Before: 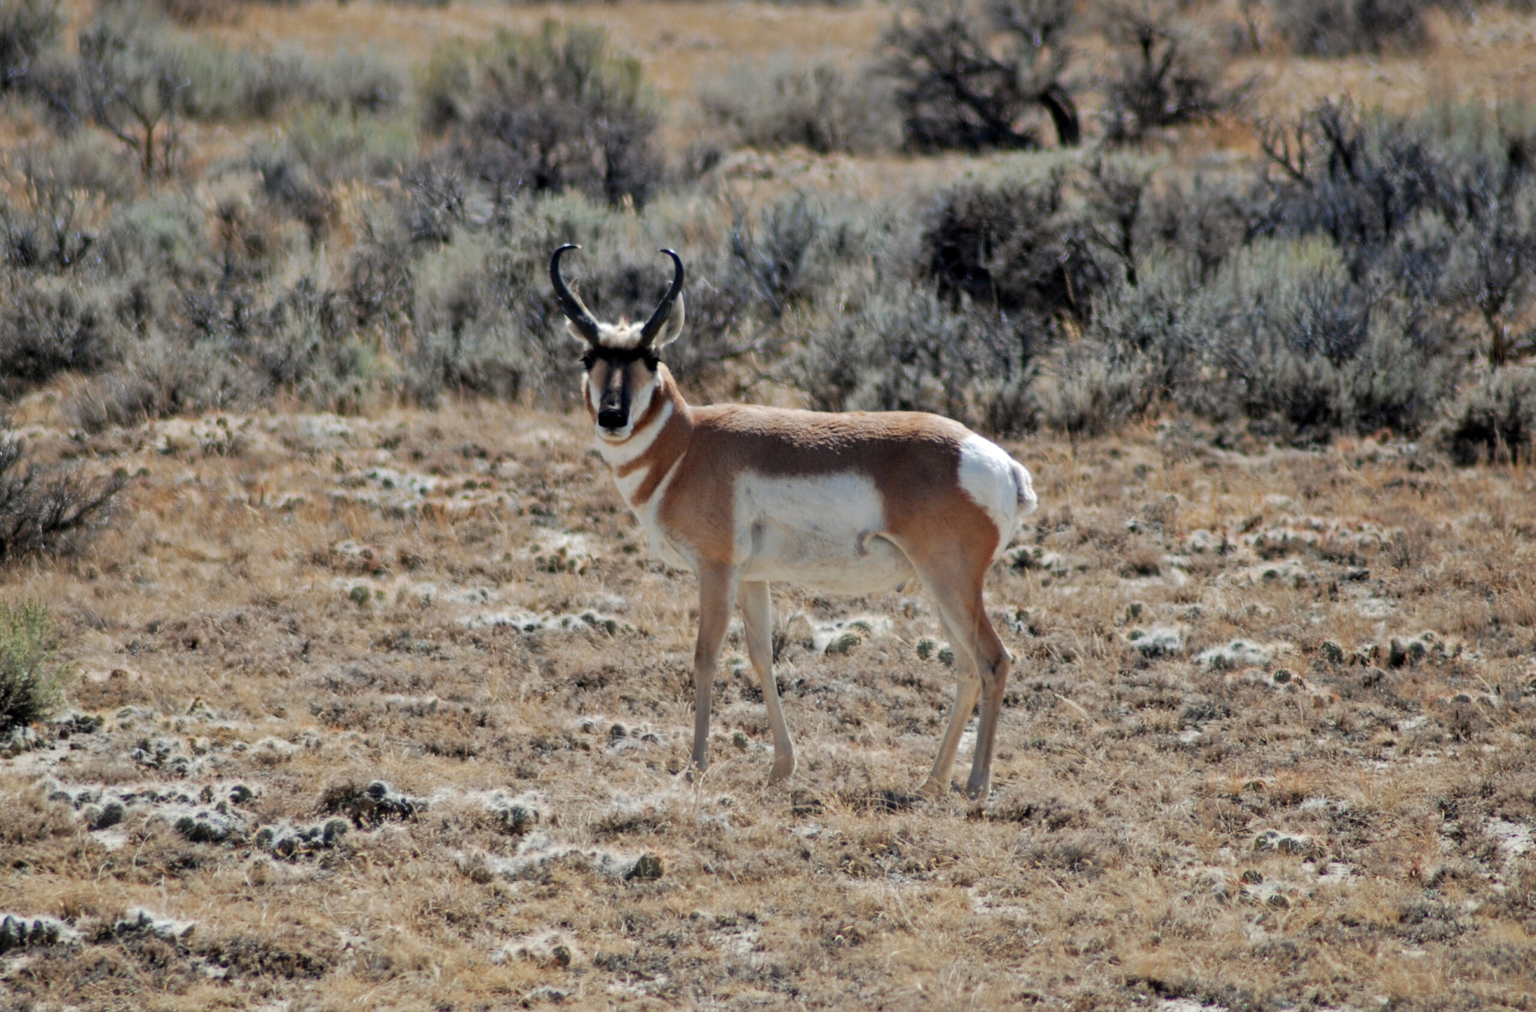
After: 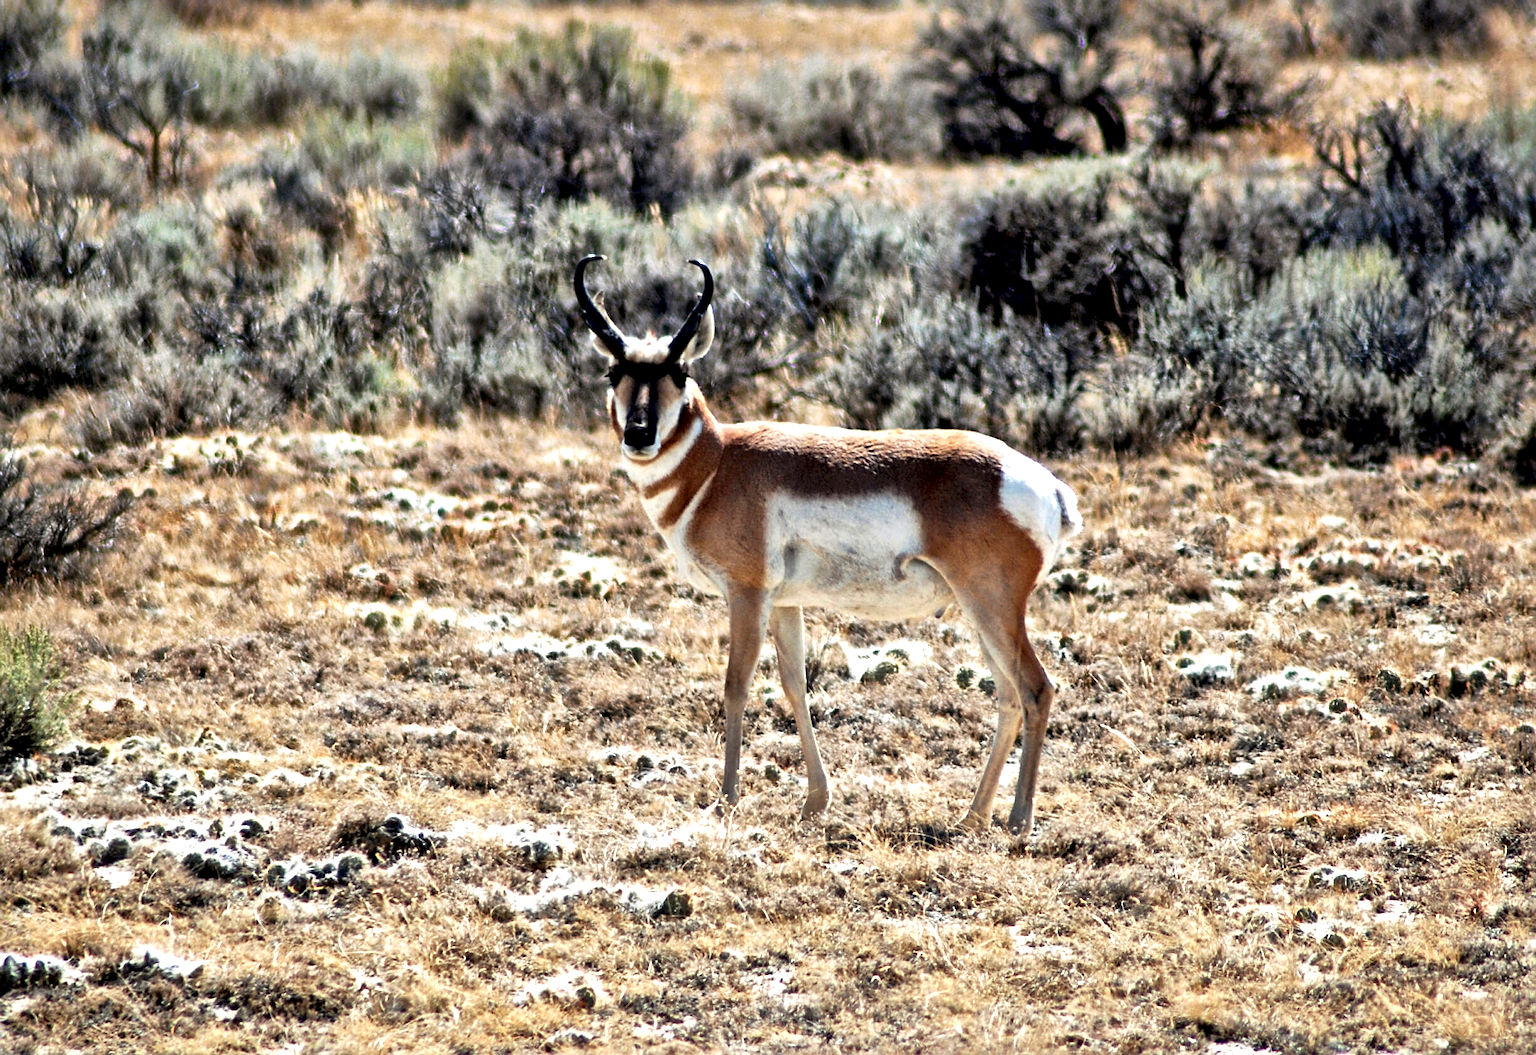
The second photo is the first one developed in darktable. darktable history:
exposure: black level correction 0, exposure 0.5 EV, compensate highlight preservation false
crop: right 4.126%, bottom 0.031%
local contrast: mode bilateral grid, contrast 20, coarseness 50, detail 179%, midtone range 0.2
color balance: lift [0.991, 1, 1, 1], gamma [0.996, 1, 1, 1], input saturation 98.52%, contrast 20.34%, output saturation 103.72%
sharpen: on, module defaults
